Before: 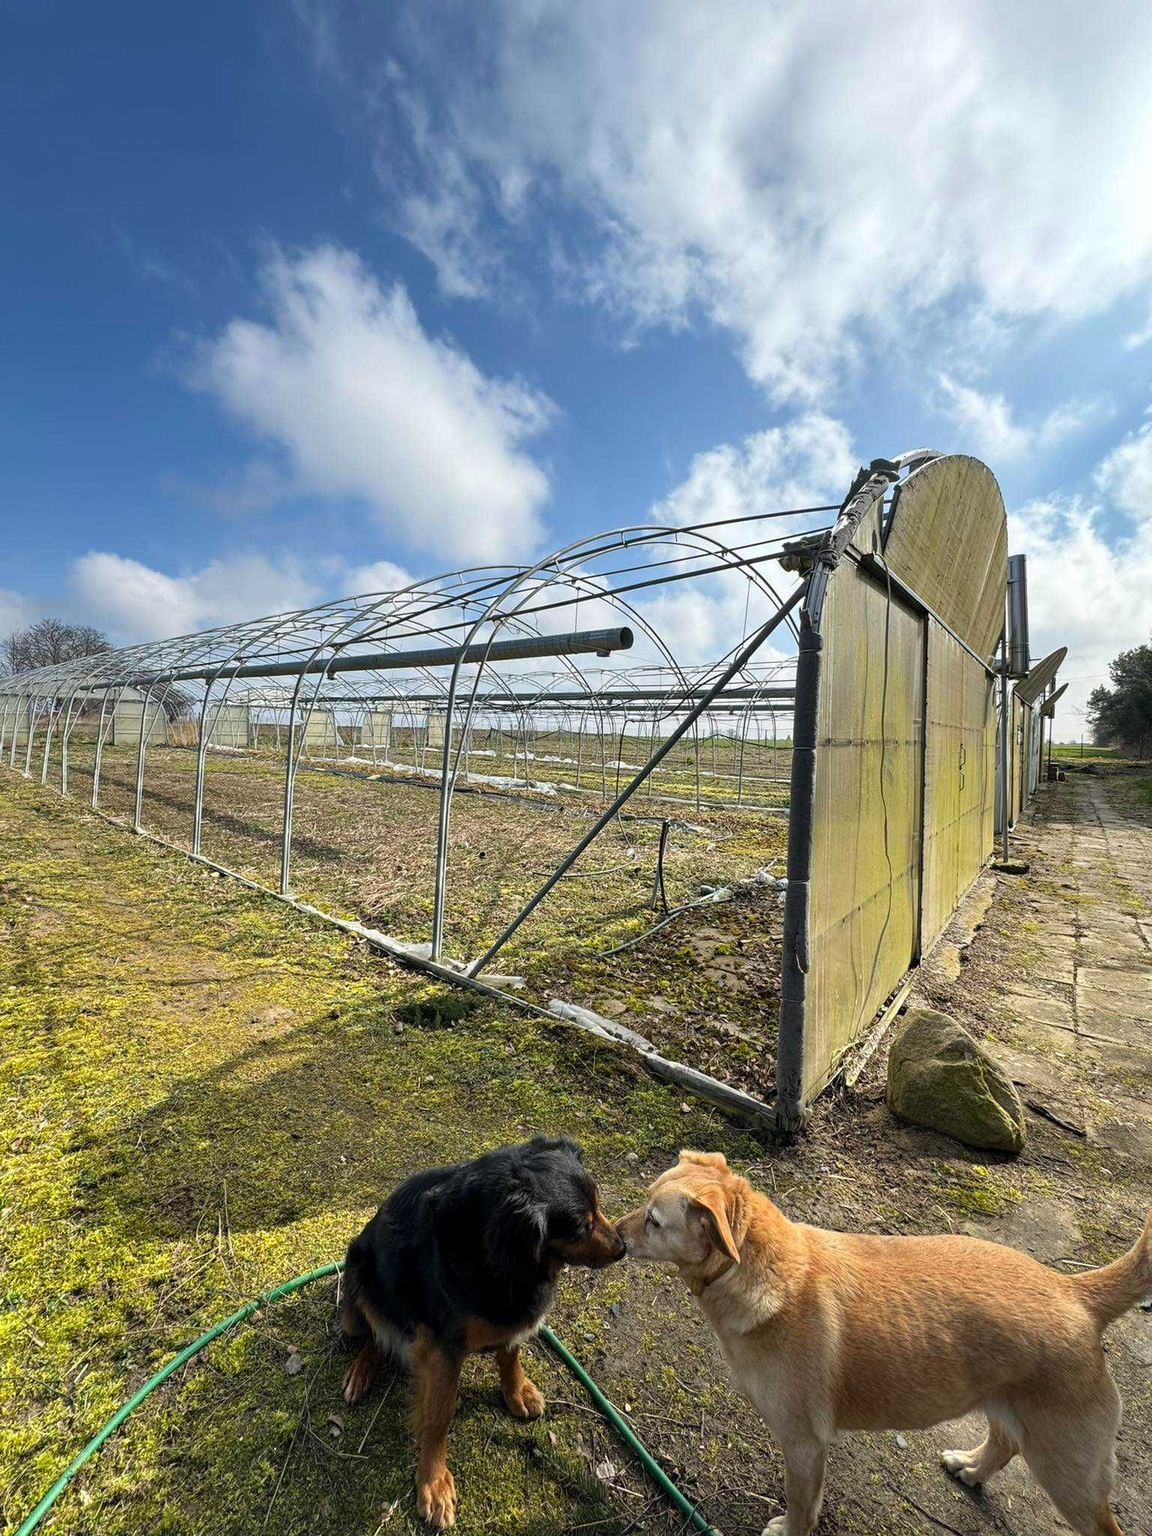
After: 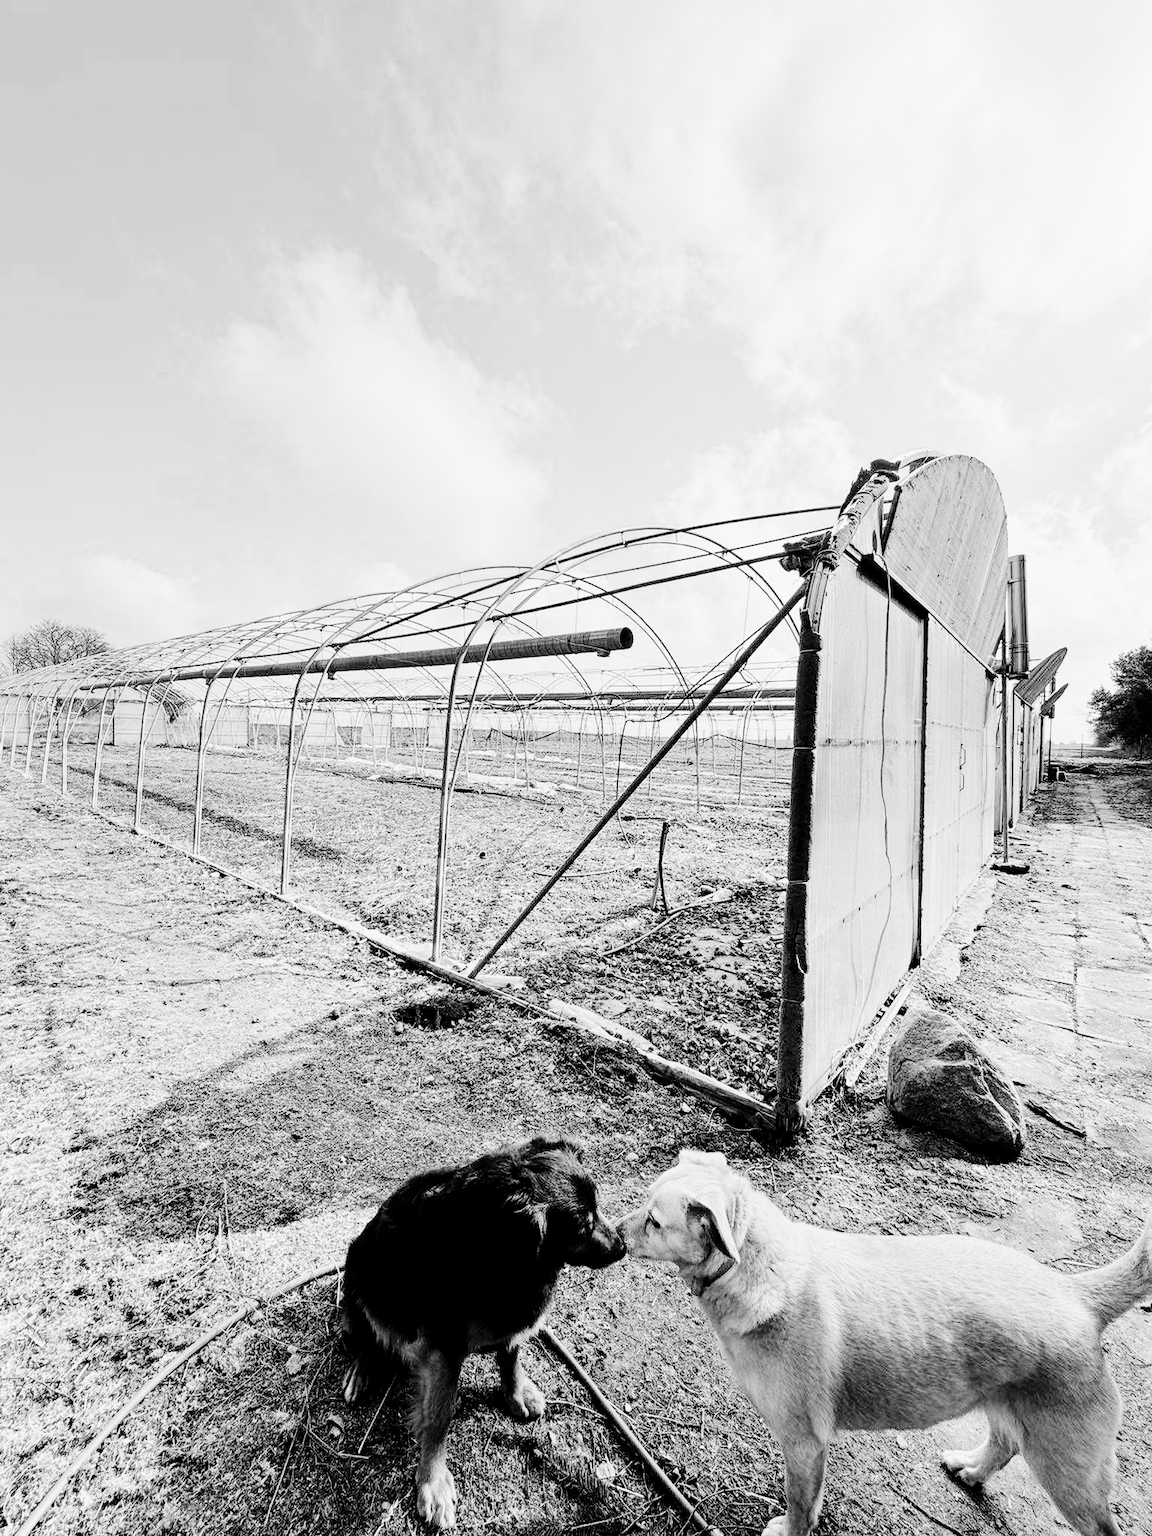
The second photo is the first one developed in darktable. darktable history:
exposure: exposure 0.672 EV, compensate highlight preservation false
filmic rgb: black relative exposure -5.11 EV, white relative exposure 3.51 EV, hardness 3.17, contrast 1.198, highlights saturation mix -49.89%, color science v5 (2021), contrast in shadows safe, contrast in highlights safe
tone curve: curves: ch0 [(0, 0) (0.004, 0) (0.133, 0.071) (0.341, 0.453) (0.839, 0.922) (1, 1)], color space Lab, independent channels, preserve colors none
